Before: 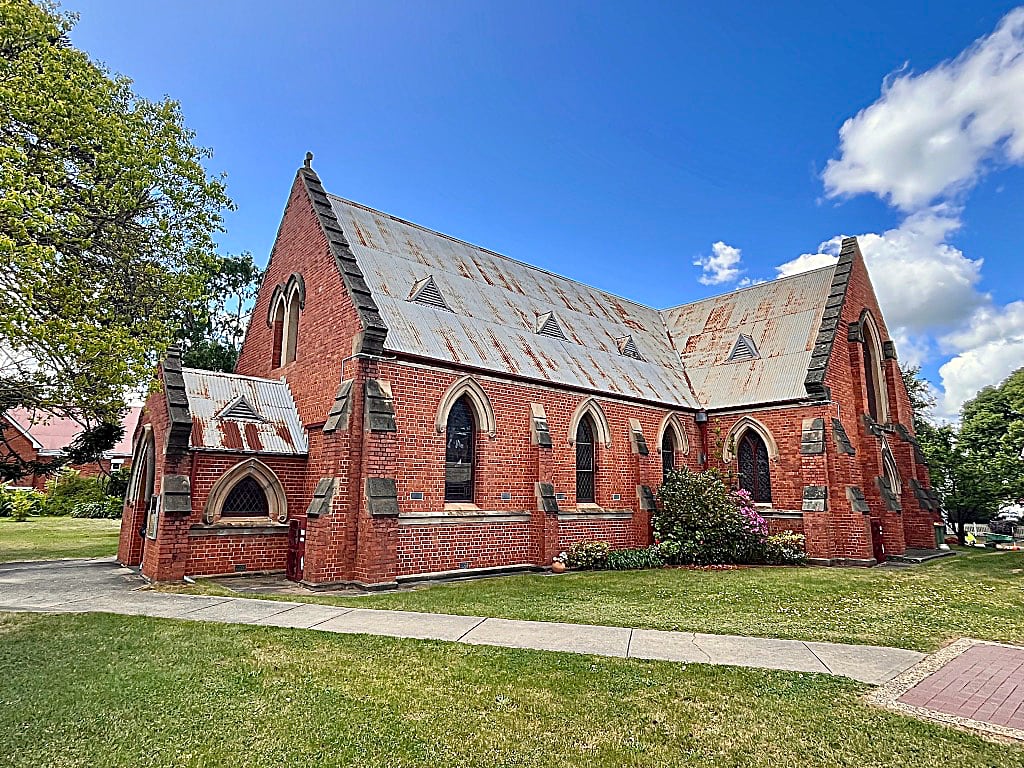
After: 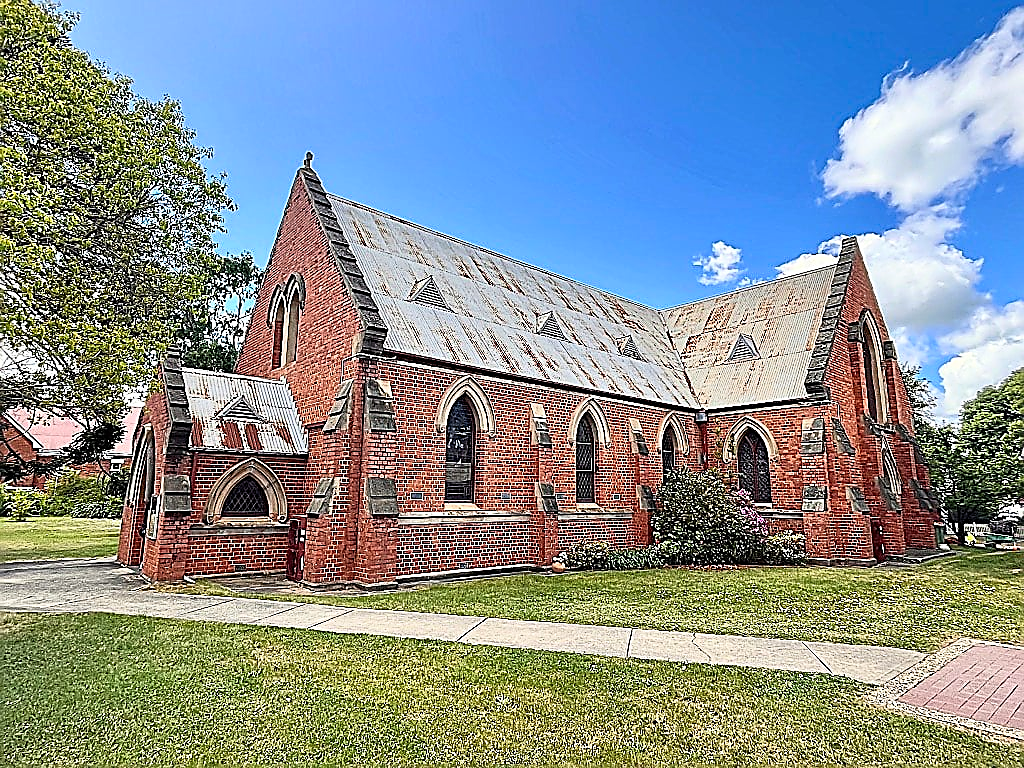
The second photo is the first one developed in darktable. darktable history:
sharpen: radius 1.4, amount 1.25, threshold 0.7
tone equalizer: on, module defaults
base curve: curves: ch0 [(0, 0) (0.666, 0.806) (1, 1)]
